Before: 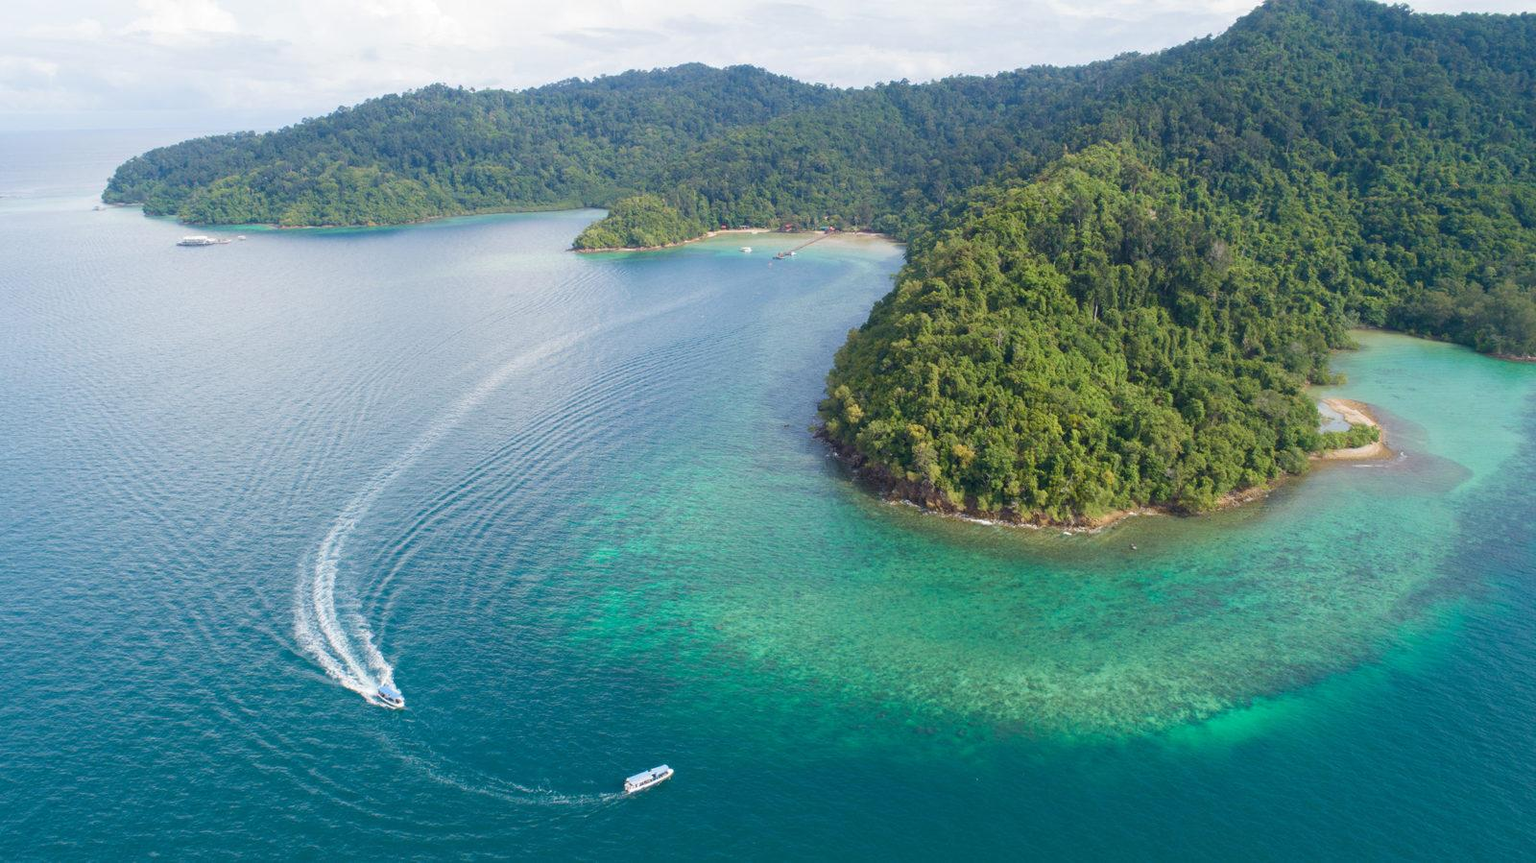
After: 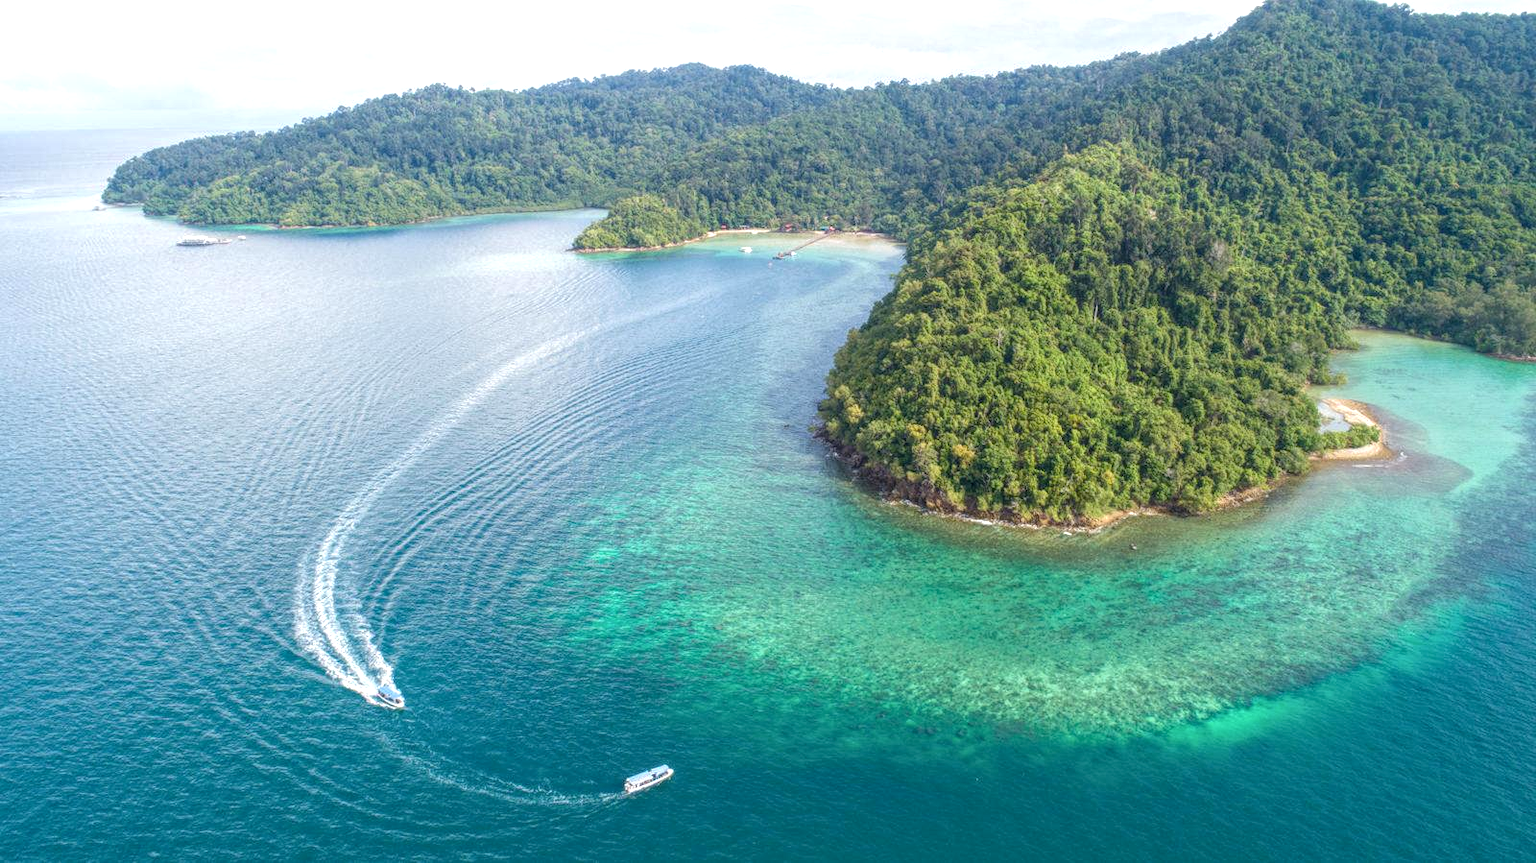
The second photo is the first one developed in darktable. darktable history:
local contrast: highlights 74%, shadows 55%, detail 176%, midtone range 0.207
exposure: black level correction 0, exposure 0.4 EV, compensate exposure bias true, compensate highlight preservation false
